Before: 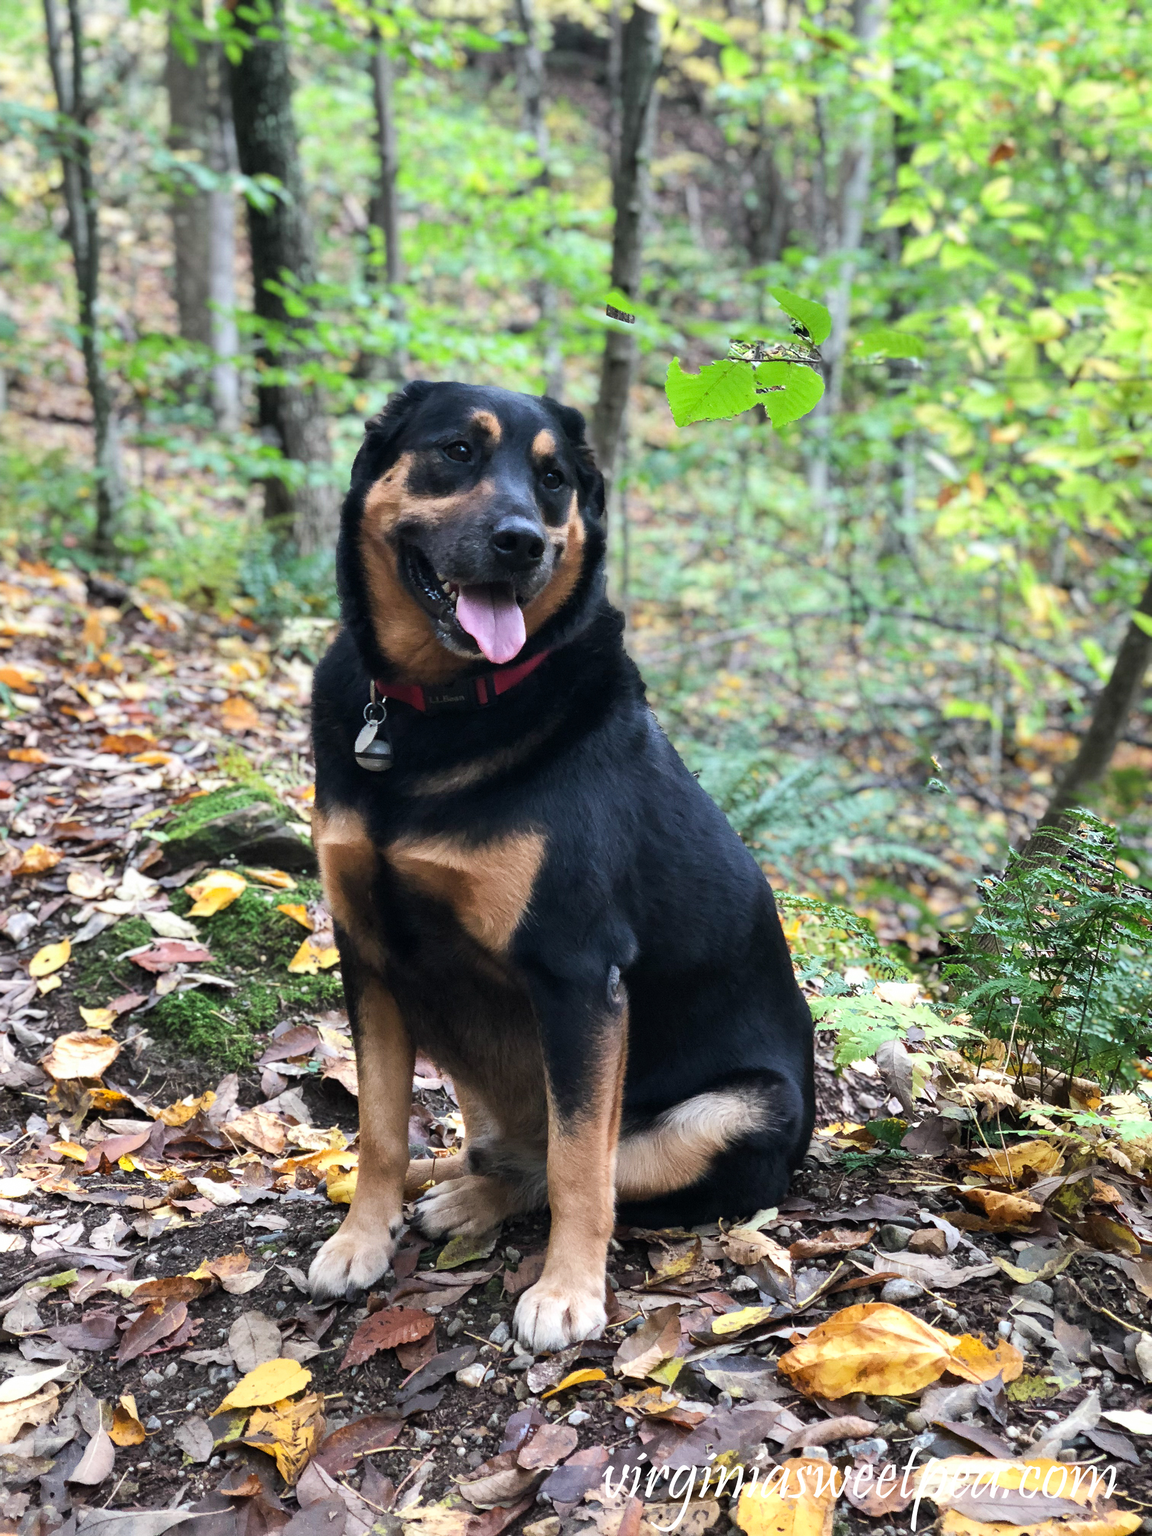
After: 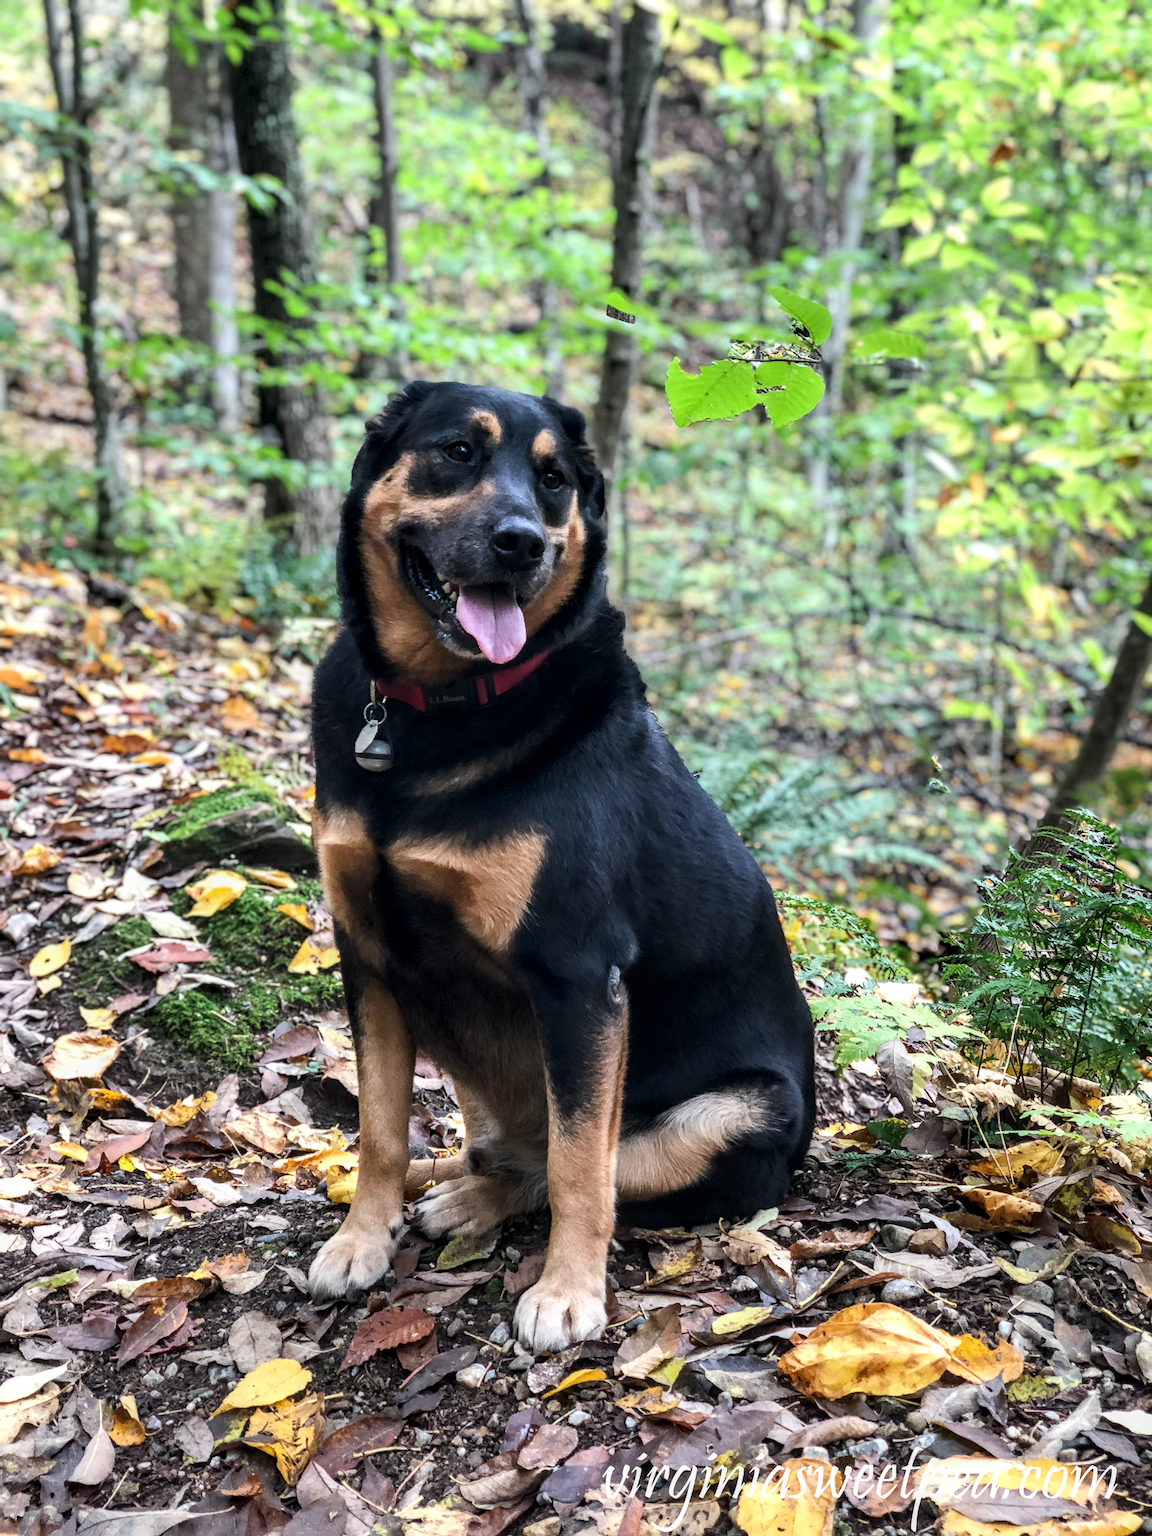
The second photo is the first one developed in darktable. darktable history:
local contrast: highlights 30%, detail 135%
shadows and highlights: shadows -30.4, highlights 30.15
